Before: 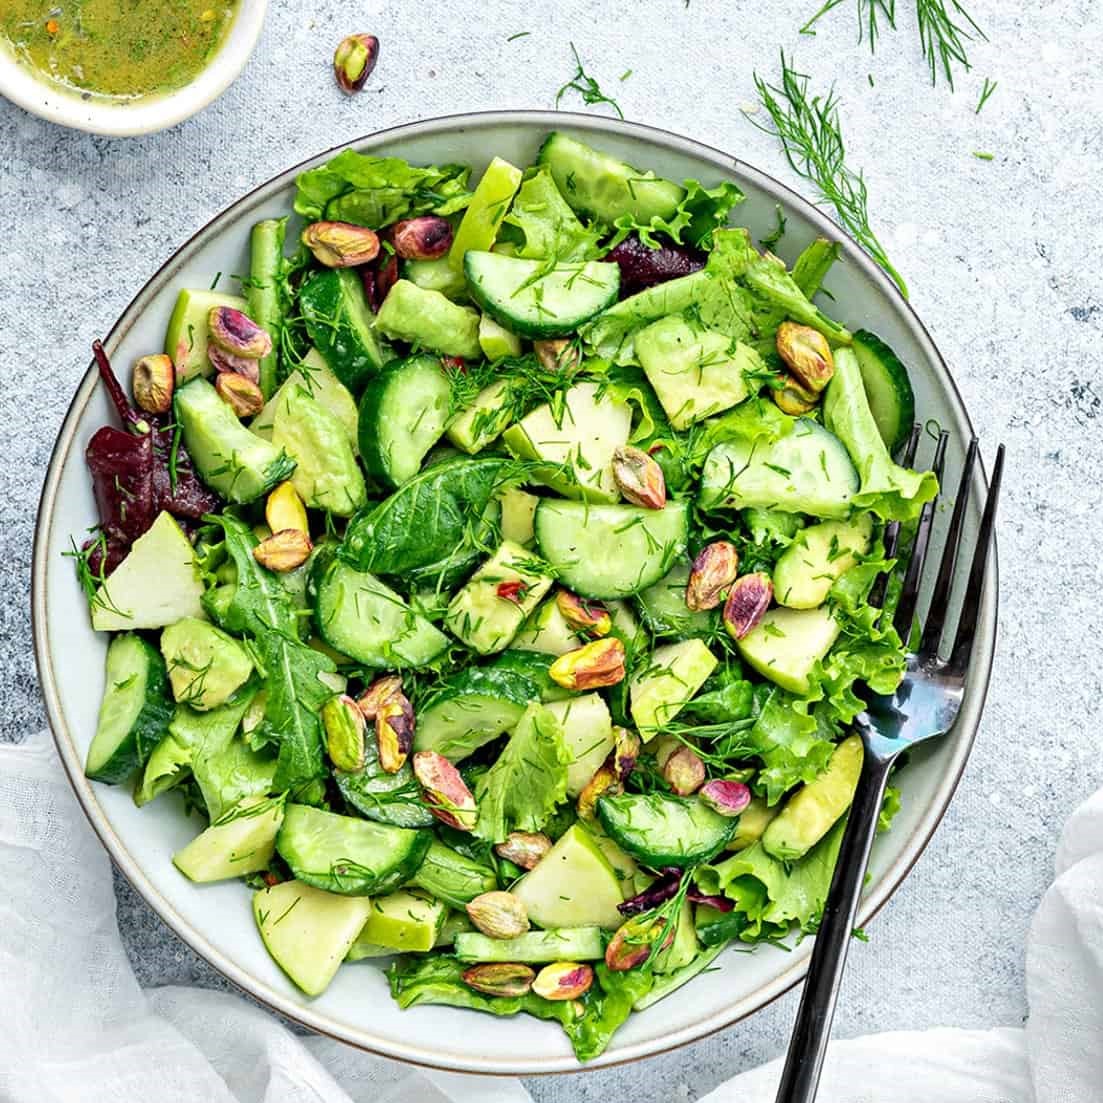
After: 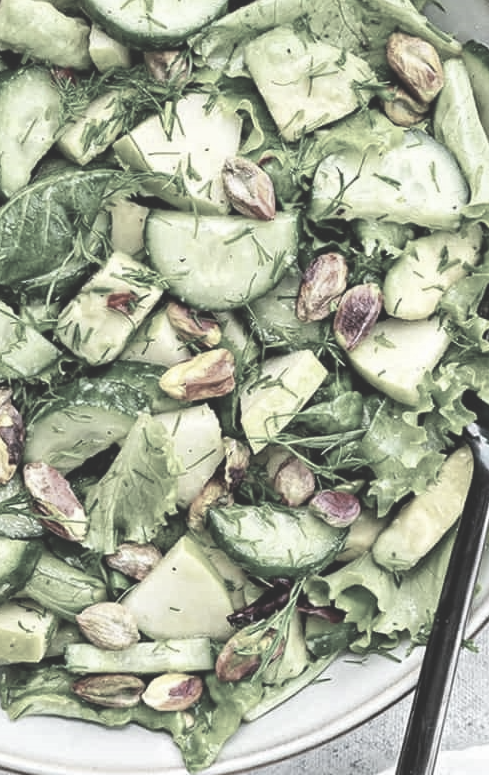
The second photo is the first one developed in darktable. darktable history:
exposure: black level correction -0.028, compensate highlight preservation false
crop: left 35.432%, top 26.233%, right 20.145%, bottom 3.432%
color correction: saturation 0.3
